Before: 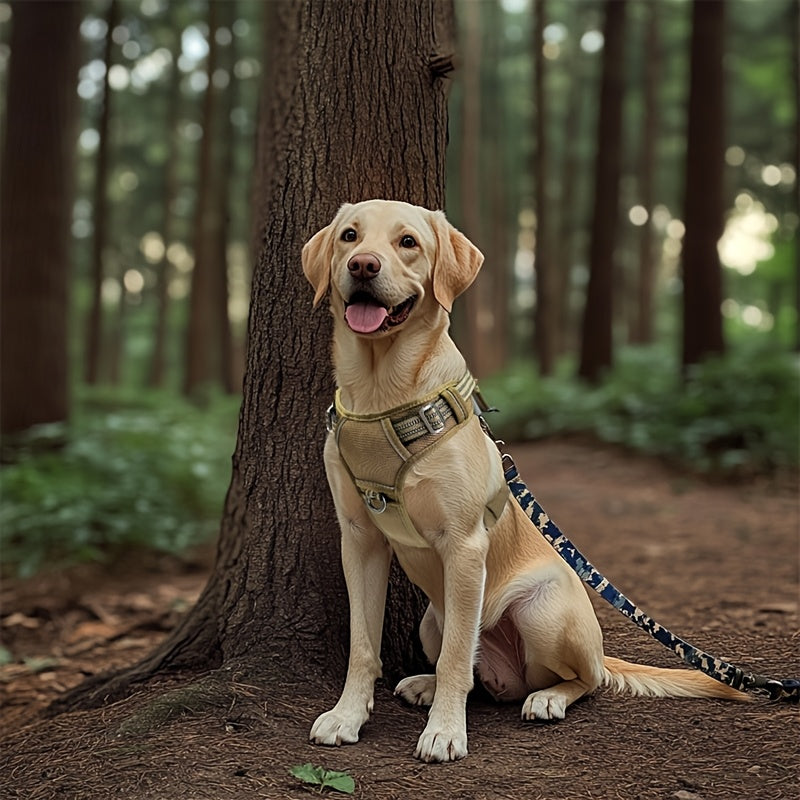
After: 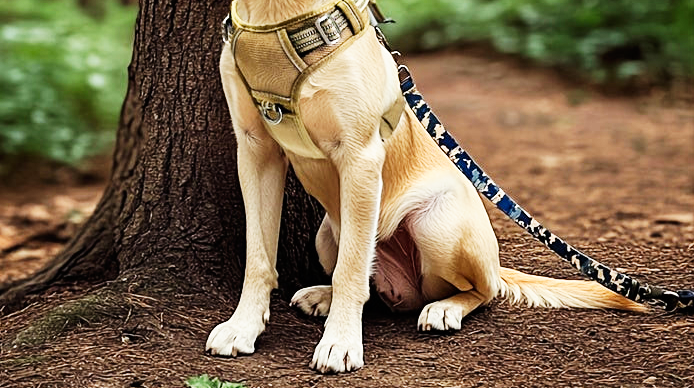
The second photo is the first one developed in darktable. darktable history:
crop and rotate: left 13.248%, top 48.719%, bottom 2.753%
base curve: curves: ch0 [(0, 0) (0.007, 0.004) (0.027, 0.03) (0.046, 0.07) (0.207, 0.54) (0.442, 0.872) (0.673, 0.972) (1, 1)], preserve colors none
